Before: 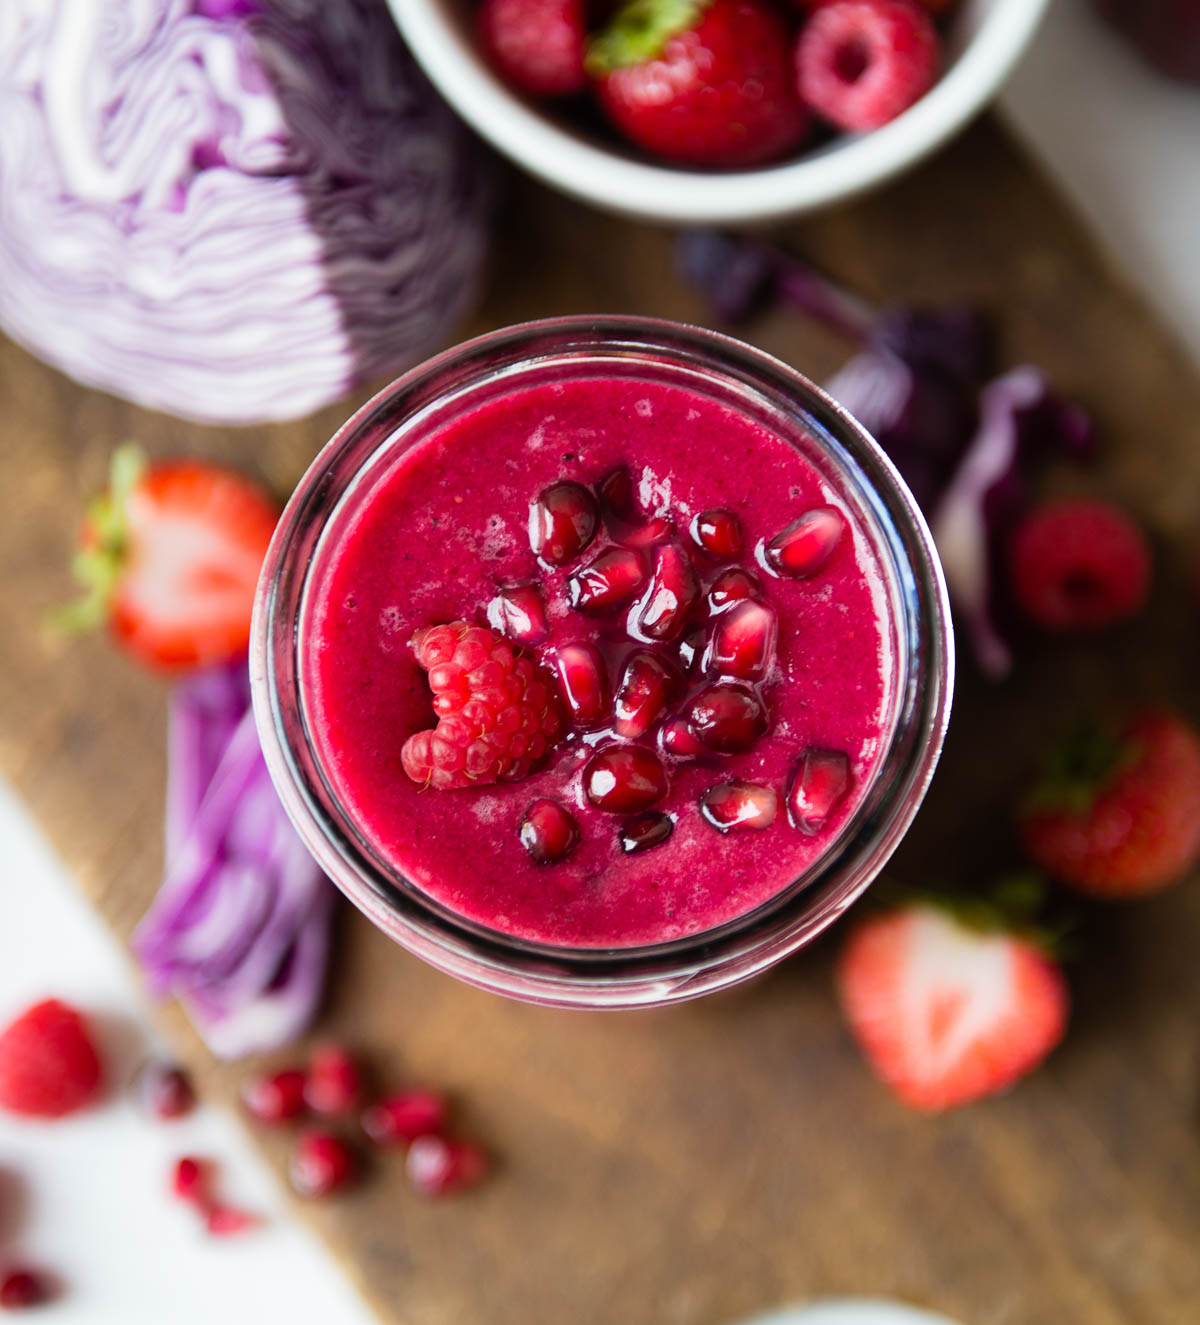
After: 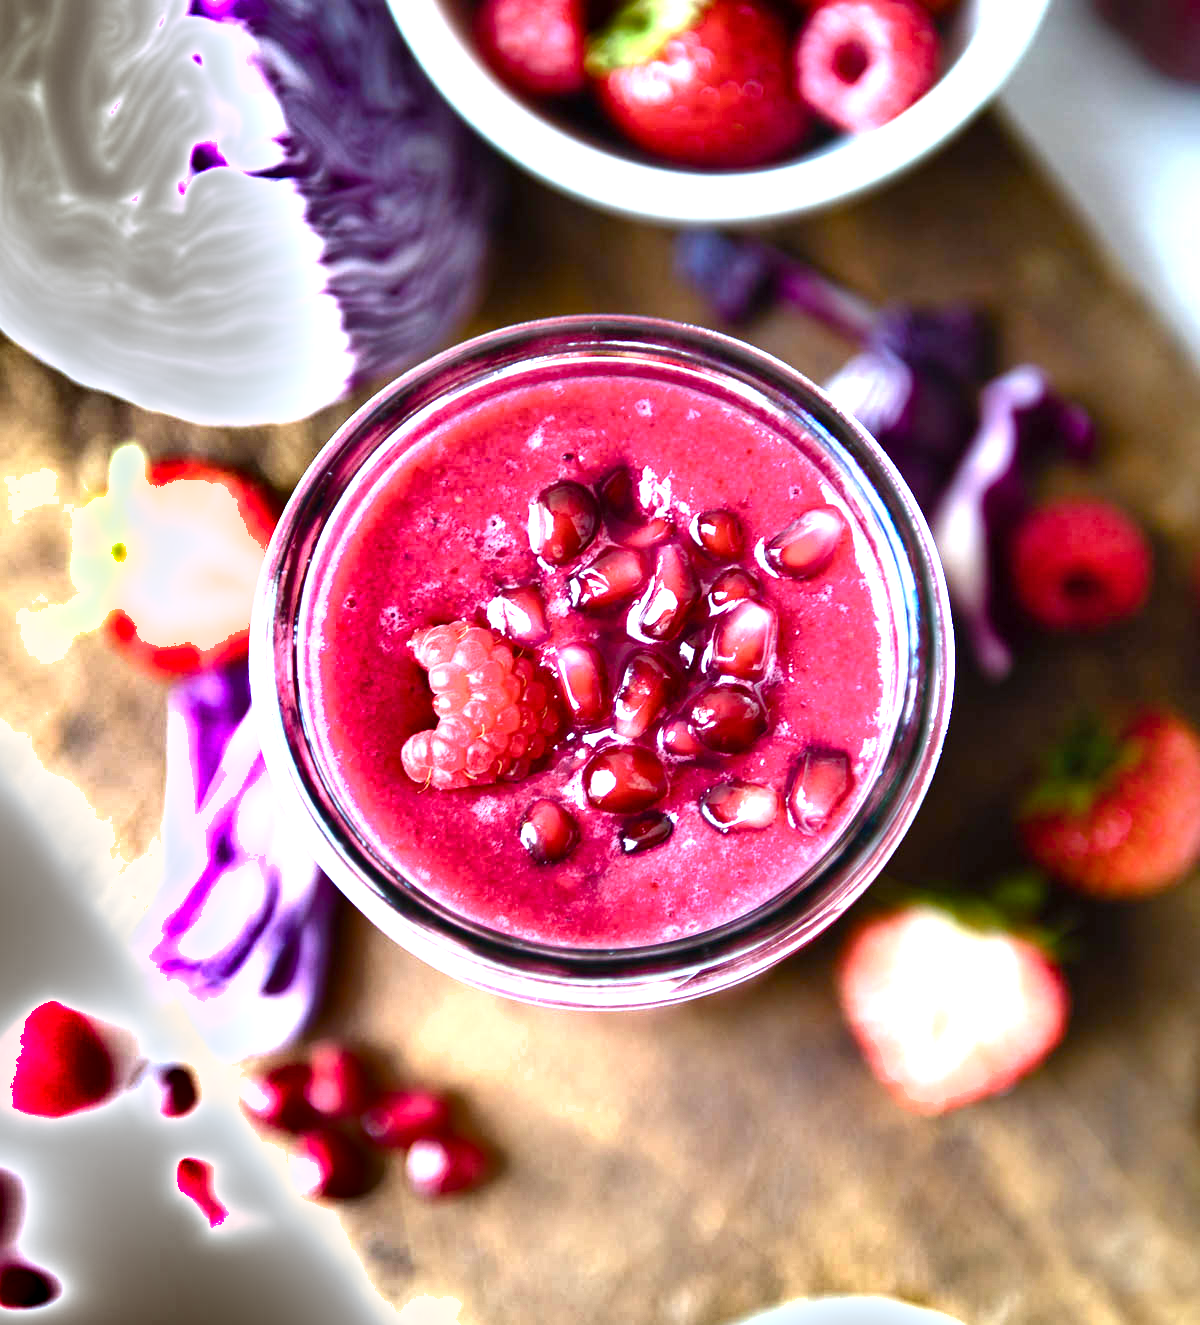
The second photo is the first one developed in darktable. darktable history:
color calibration: illuminant as shot in camera, x 0.384, y 0.38, temperature 3957.74 K
exposure: black level correction 0, exposure 1.752 EV, compensate highlight preservation false
color balance rgb: shadows lift › chroma 0.694%, shadows lift › hue 112.02°, power › luminance -14.954%, perceptual saturation grading › global saturation 20%, perceptual saturation grading › highlights -49.728%, perceptual saturation grading › shadows 24.525%, global vibrance 39.985%
shadows and highlights: shadows 59.26, soften with gaussian
